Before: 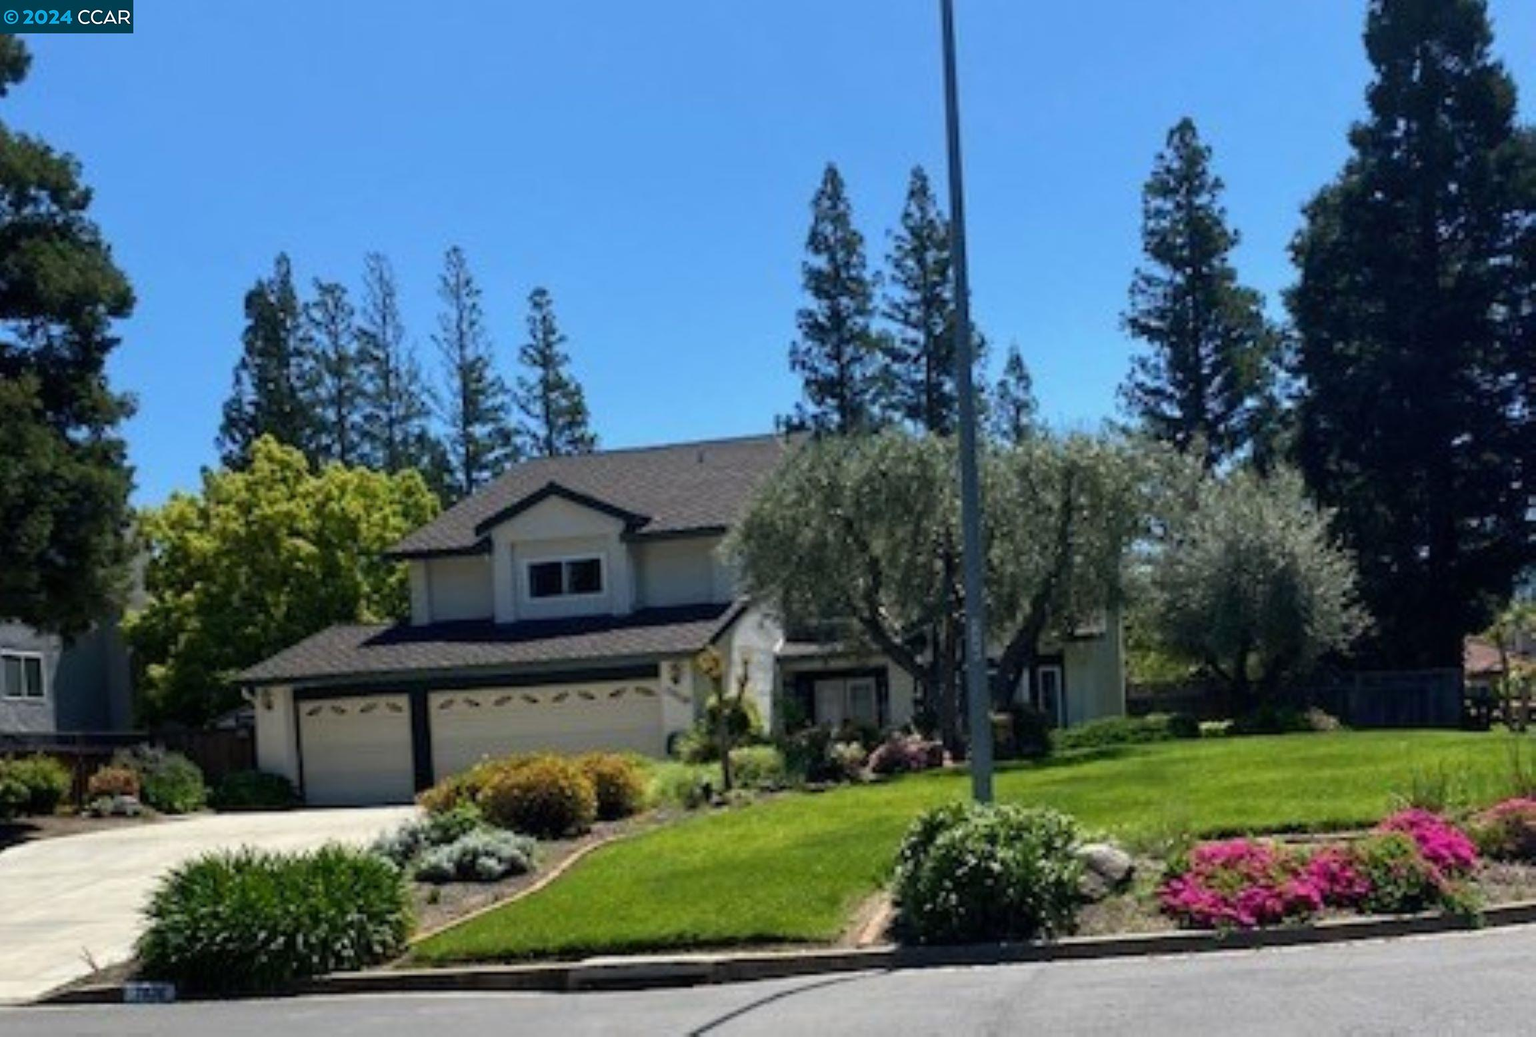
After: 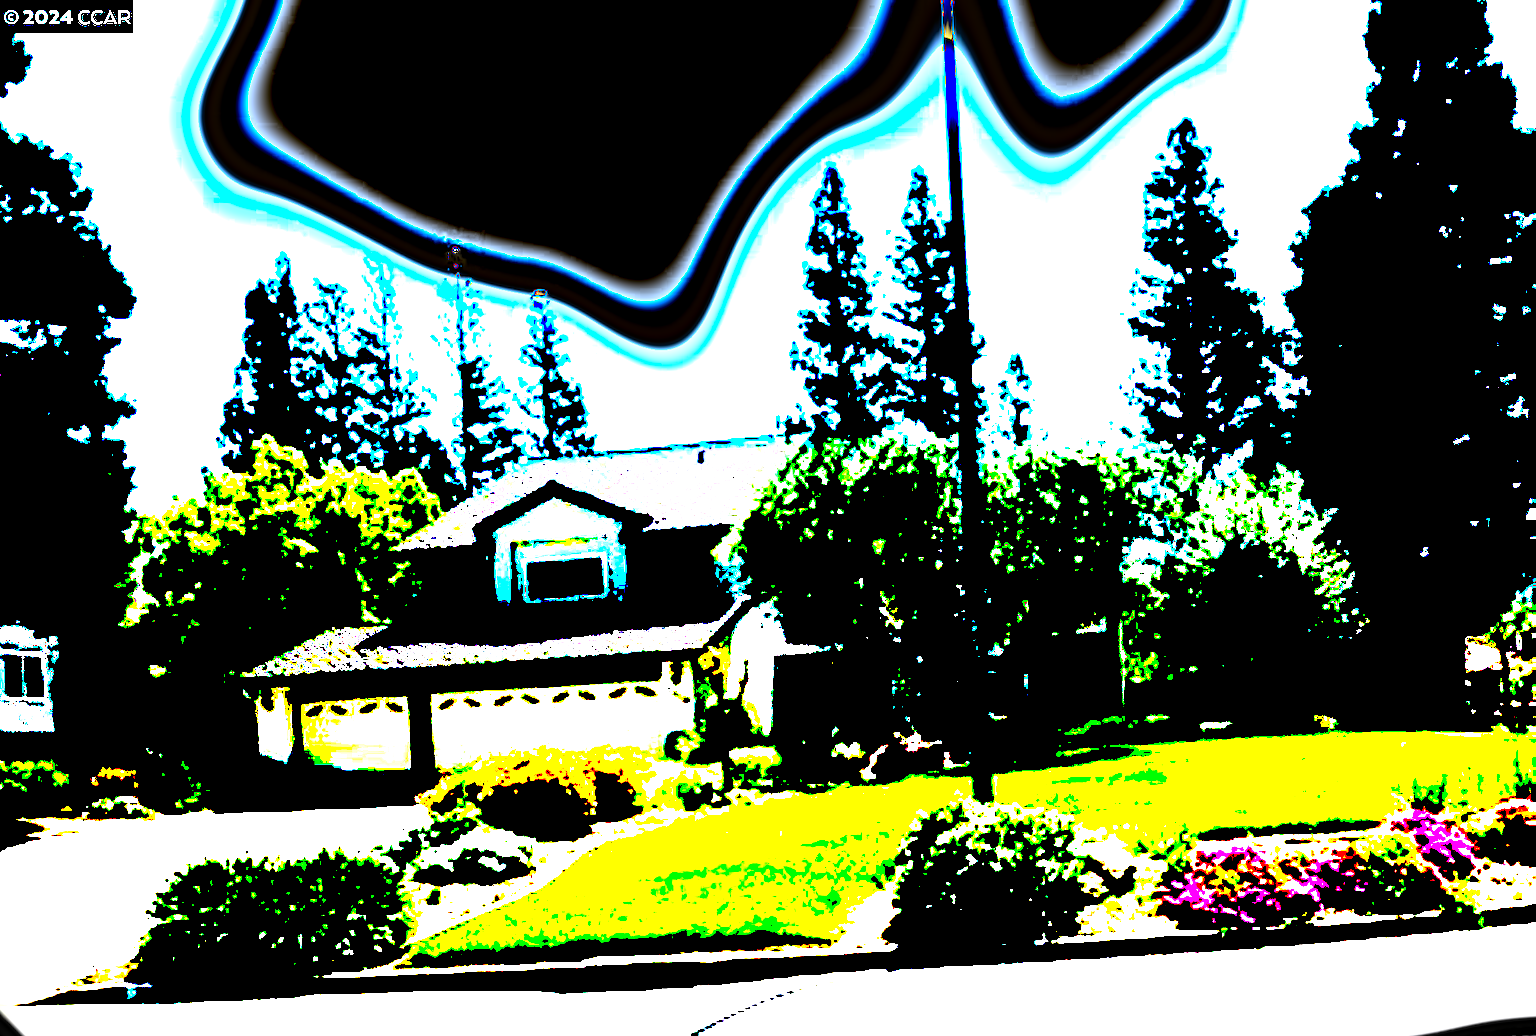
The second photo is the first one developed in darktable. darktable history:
exposure: black level correction 0.1, exposure 3 EV, compensate highlight preservation false
tone equalizer: on, module defaults
shadows and highlights: shadows 20.91, highlights -82.73, soften with gaussian
contrast equalizer: y [[0.5, 0.488, 0.462, 0.461, 0.491, 0.5], [0.5 ×6], [0.5 ×6], [0 ×6], [0 ×6]]
